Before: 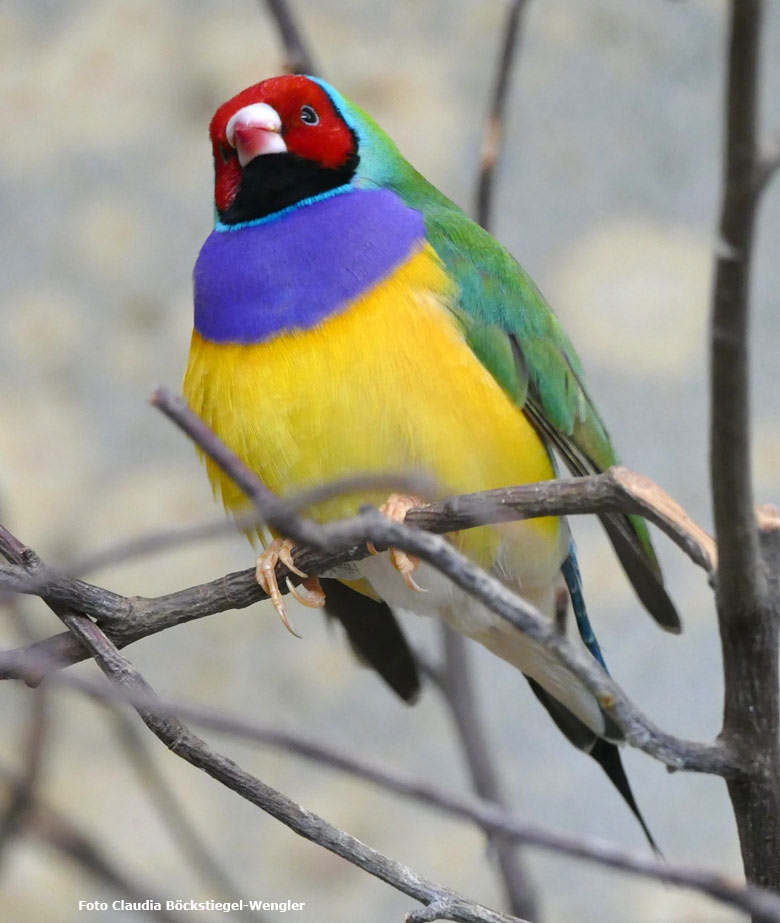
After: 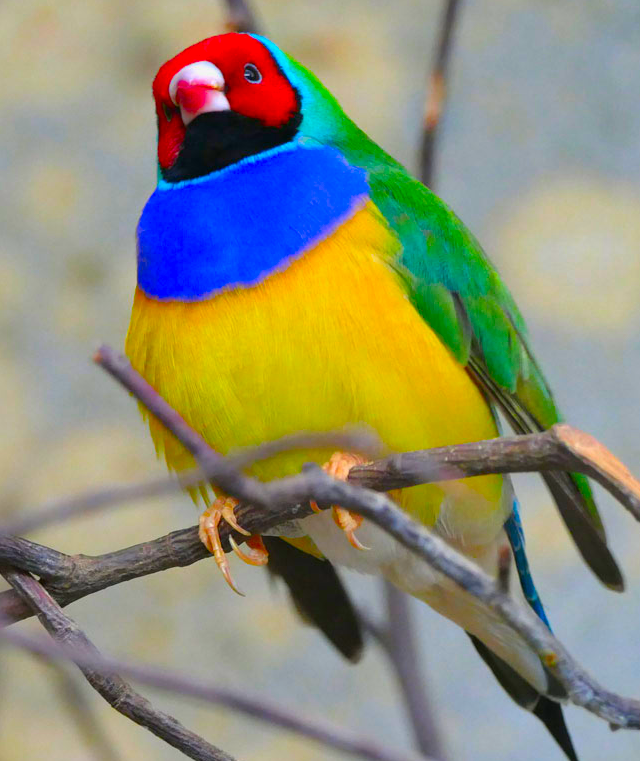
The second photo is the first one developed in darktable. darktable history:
color correction: highlights b* 0.002, saturation 2.09
crop and rotate: left 7.322%, top 4.604%, right 10.622%, bottom 12.929%
shadows and highlights: shadows 25.57, white point adjustment -3.01, highlights -30.05, highlights color adjustment 42.32%
